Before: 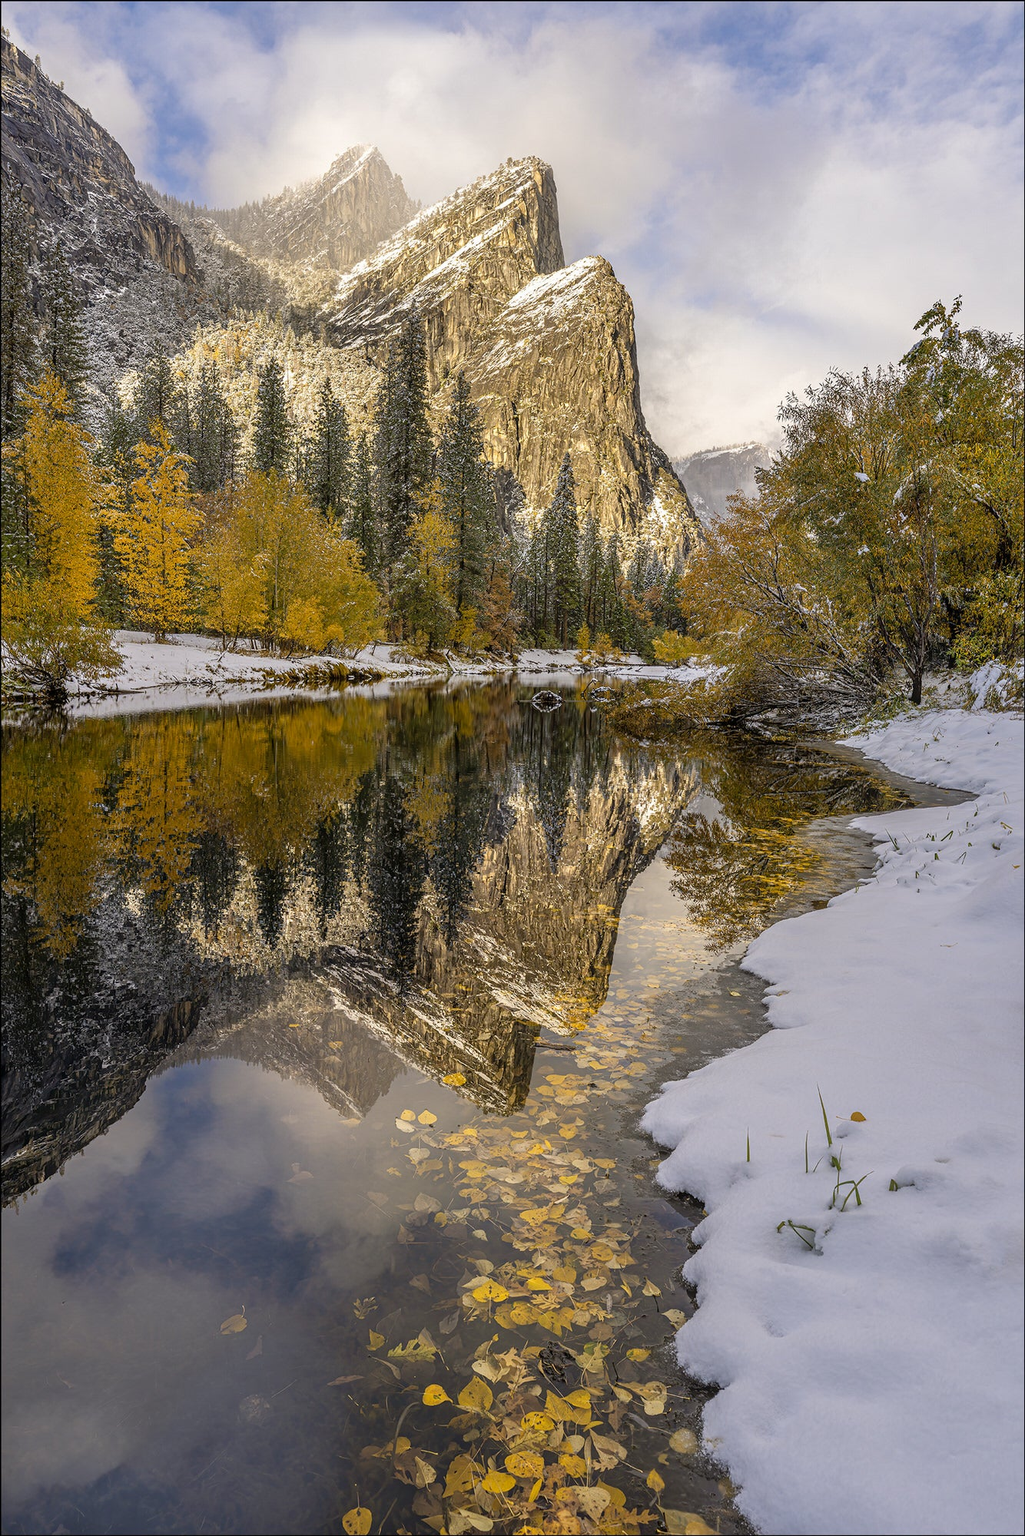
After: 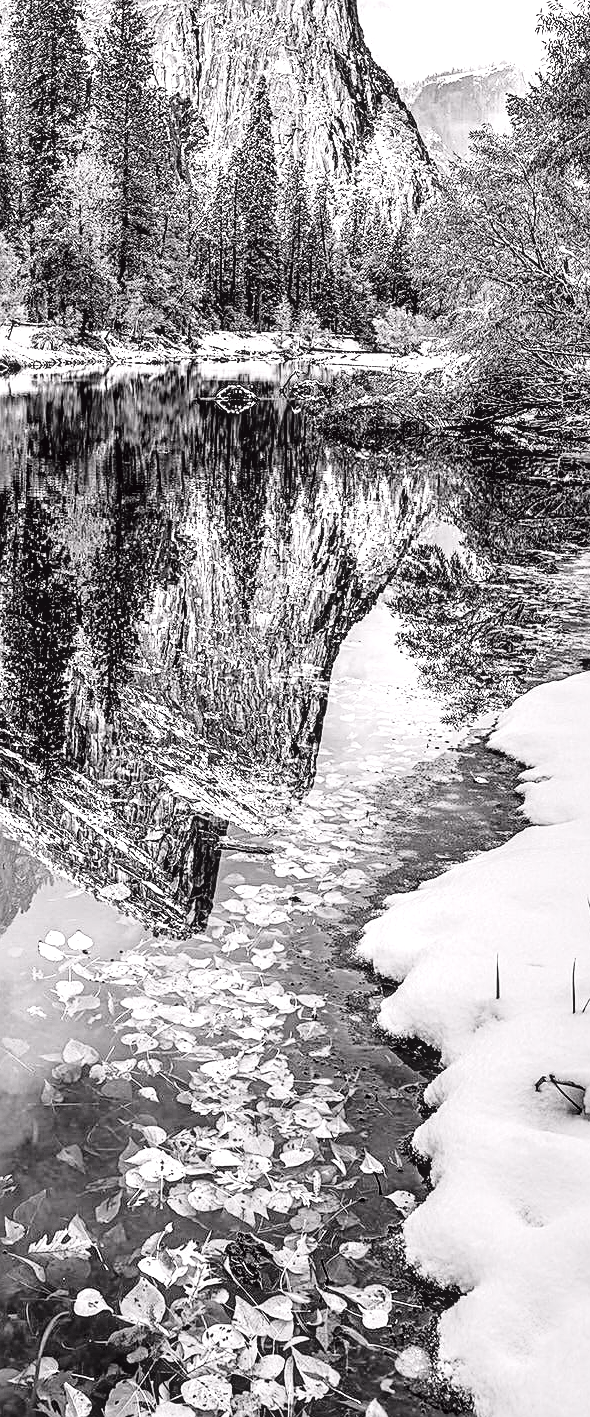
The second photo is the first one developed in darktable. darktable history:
local contrast: on, module defaults
crop: left 35.685%, top 25.74%, right 20.062%, bottom 3.368%
color calibration: output gray [0.714, 0.278, 0, 0], illuminant custom, x 0.367, y 0.392, temperature 4437.71 K
exposure: black level correction 0.008, exposure 0.97 EV, compensate exposure bias true, compensate highlight preservation false
contrast equalizer: y [[0.6 ×6], [0.55 ×6], [0 ×6], [0 ×6], [0 ×6]]
tone curve: curves: ch0 [(0, 0.011) (0.053, 0.026) (0.174, 0.115) (0.398, 0.444) (0.673, 0.775) (0.829, 0.906) (0.991, 0.981)]; ch1 [(0, 0) (0.276, 0.206) (0.409, 0.383) (0.473, 0.458) (0.492, 0.501) (0.512, 0.513) (0.54, 0.543) (0.585, 0.617) (0.659, 0.686) (0.78, 0.8) (1, 1)]; ch2 [(0, 0) (0.438, 0.449) (0.473, 0.469) (0.503, 0.5) (0.523, 0.534) (0.562, 0.594) (0.612, 0.635) (0.695, 0.713) (1, 1)], color space Lab, independent channels, preserve colors none
sharpen: on, module defaults
